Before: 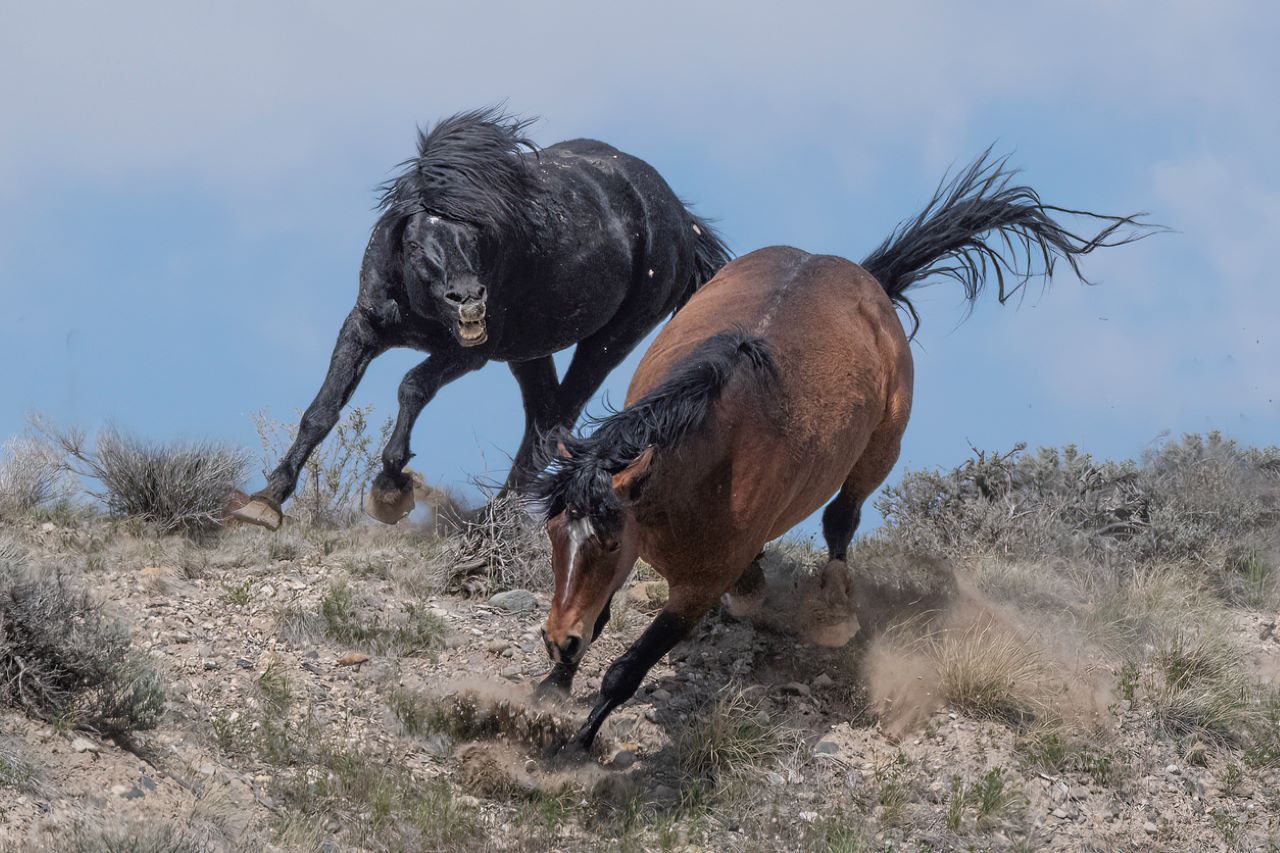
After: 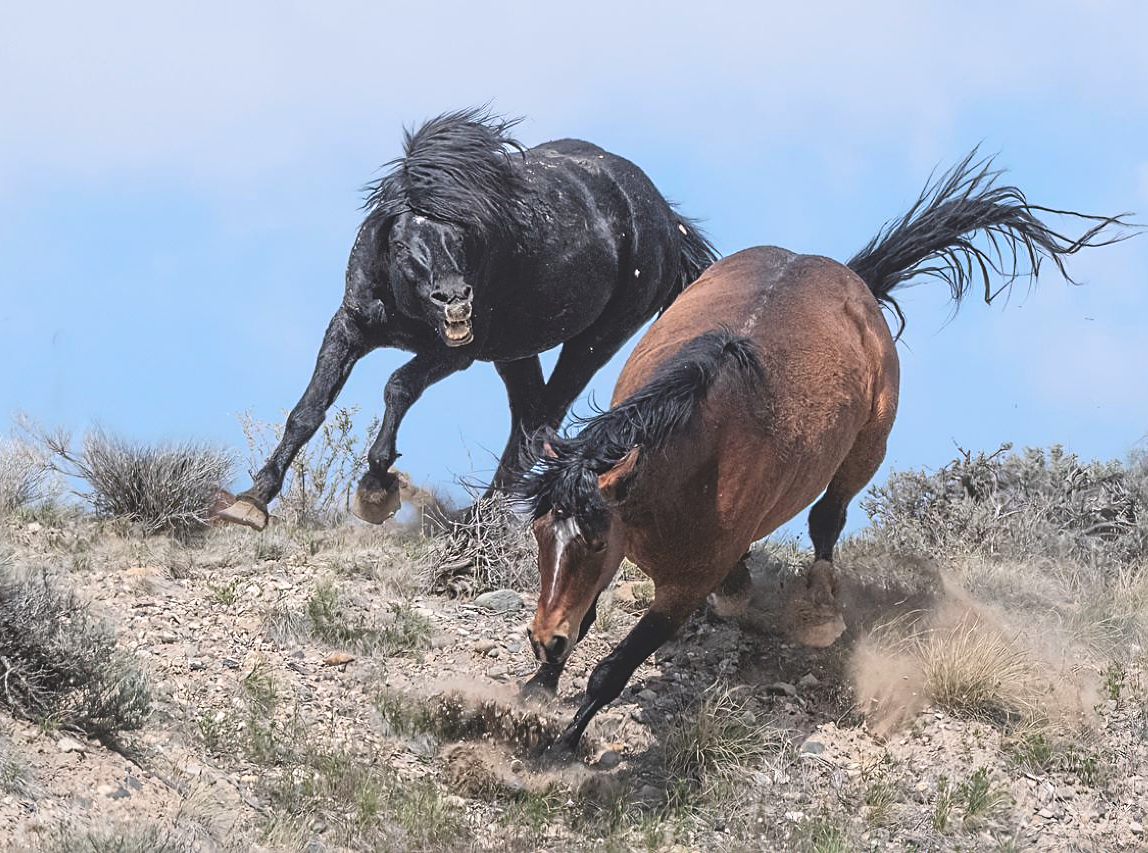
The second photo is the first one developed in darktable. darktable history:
sharpen: on, module defaults
contrast brightness saturation: contrast 0.195, brightness 0.149, saturation 0.137
levels: levels [0.016, 0.492, 0.969]
exposure: black level correction -0.015, compensate exposure bias true, compensate highlight preservation false
crop and rotate: left 1.171%, right 9.083%
